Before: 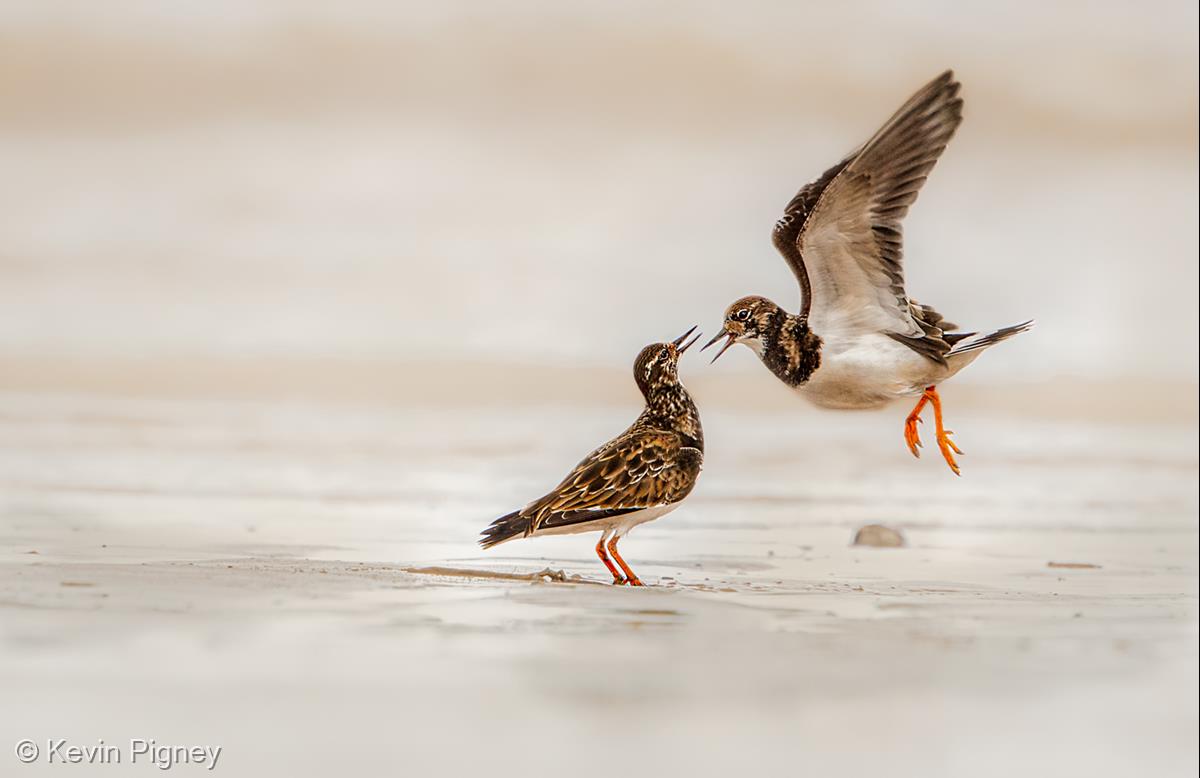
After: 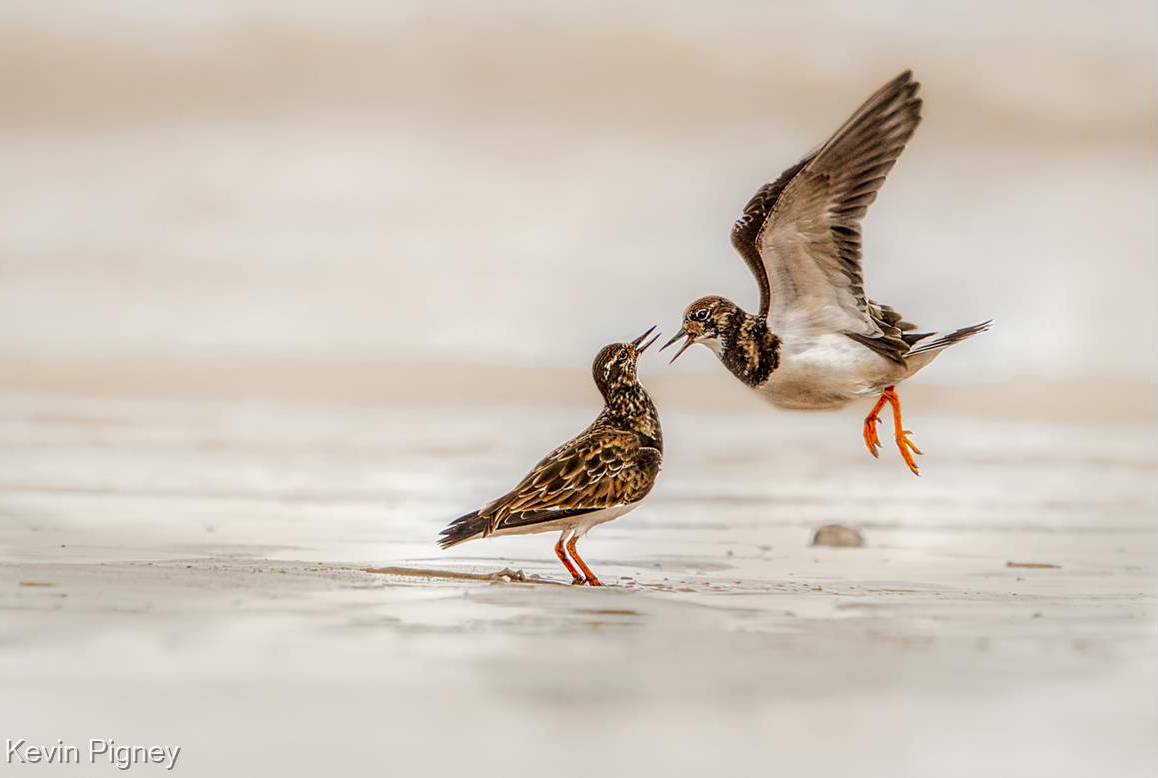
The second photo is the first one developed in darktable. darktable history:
local contrast: on, module defaults
crop and rotate: left 3.443%
